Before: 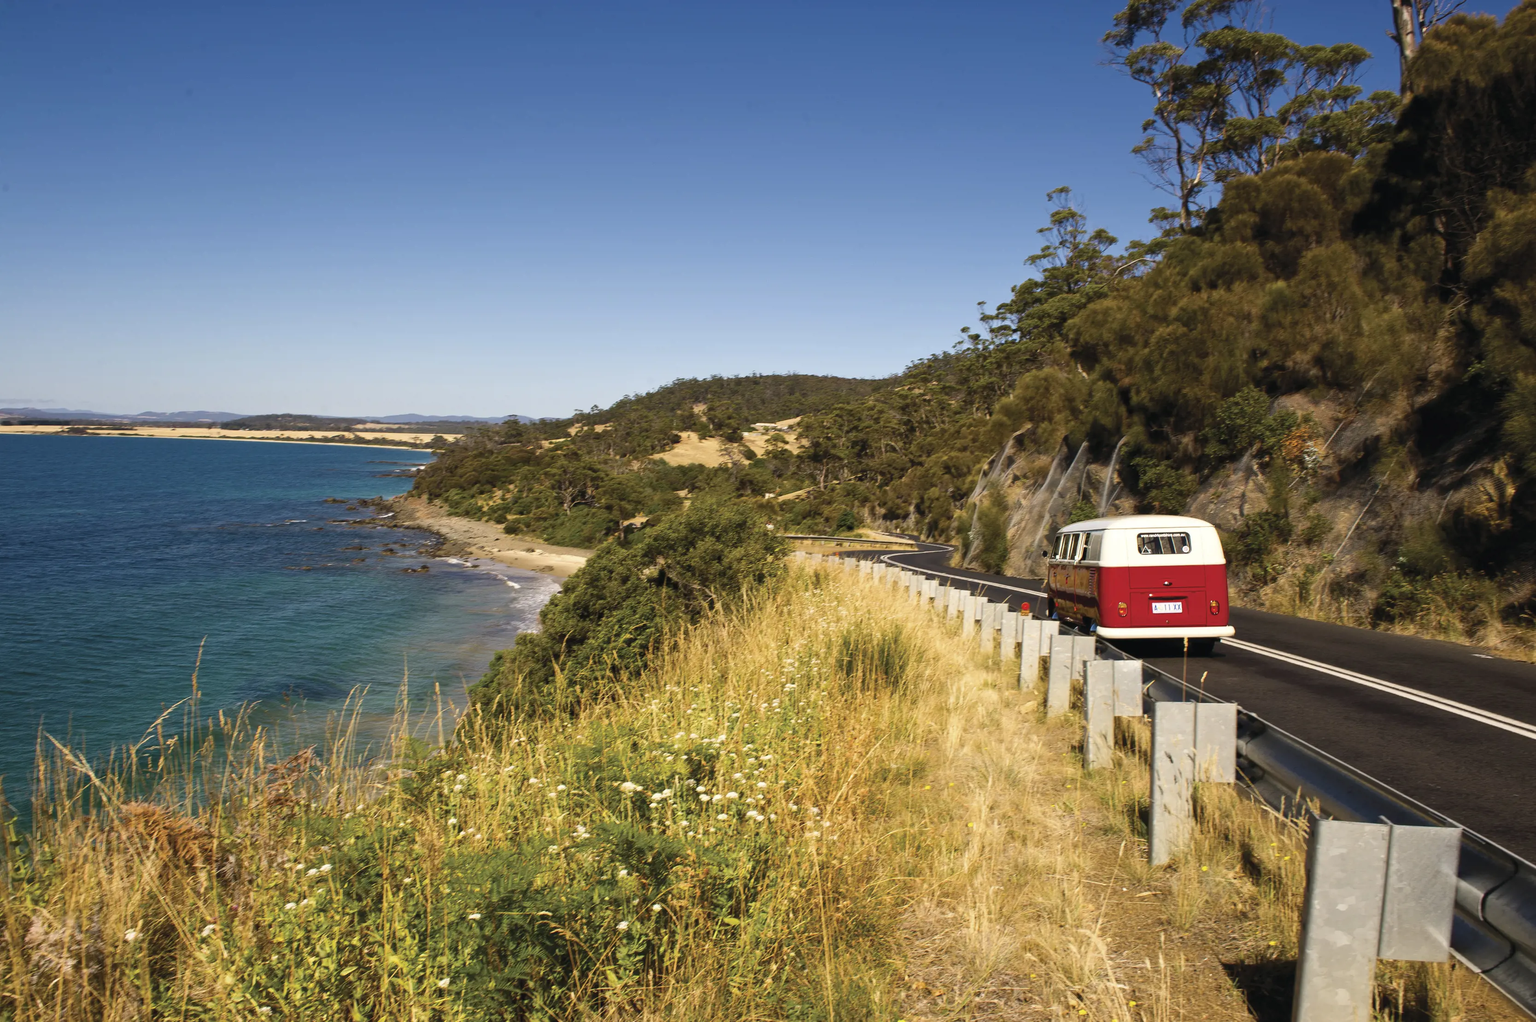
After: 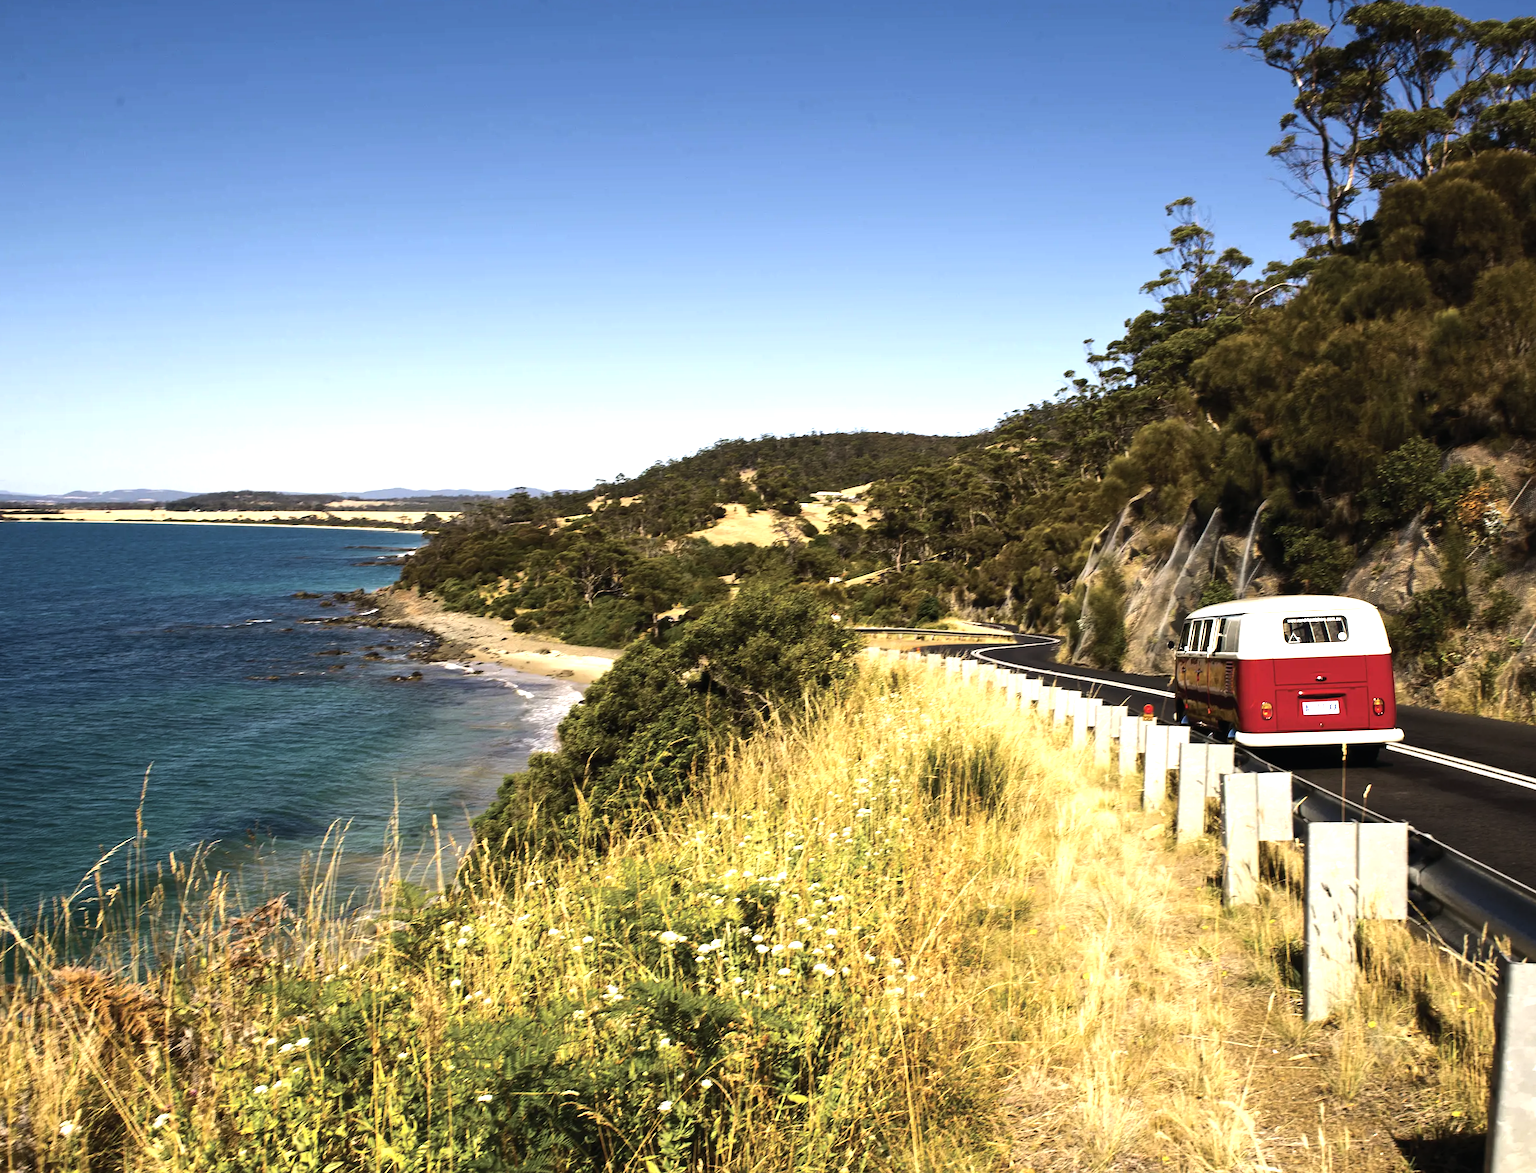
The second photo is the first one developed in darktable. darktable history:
tone equalizer: -8 EV -1.08 EV, -7 EV -1.01 EV, -6 EV -0.867 EV, -5 EV -0.578 EV, -3 EV 0.578 EV, -2 EV 0.867 EV, -1 EV 1.01 EV, +0 EV 1.08 EV, edges refinement/feathering 500, mask exposure compensation -1.57 EV, preserve details no
crop and rotate: angle 1°, left 4.281%, top 0.642%, right 11.383%, bottom 2.486%
